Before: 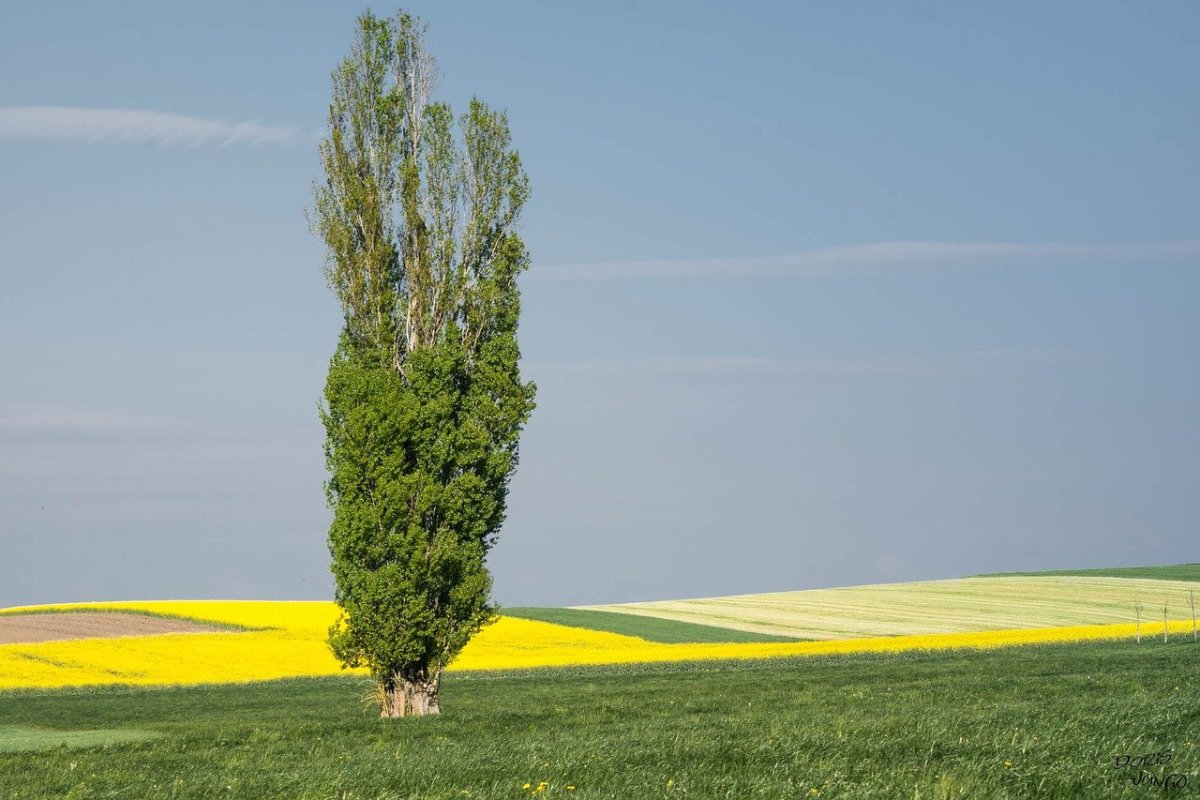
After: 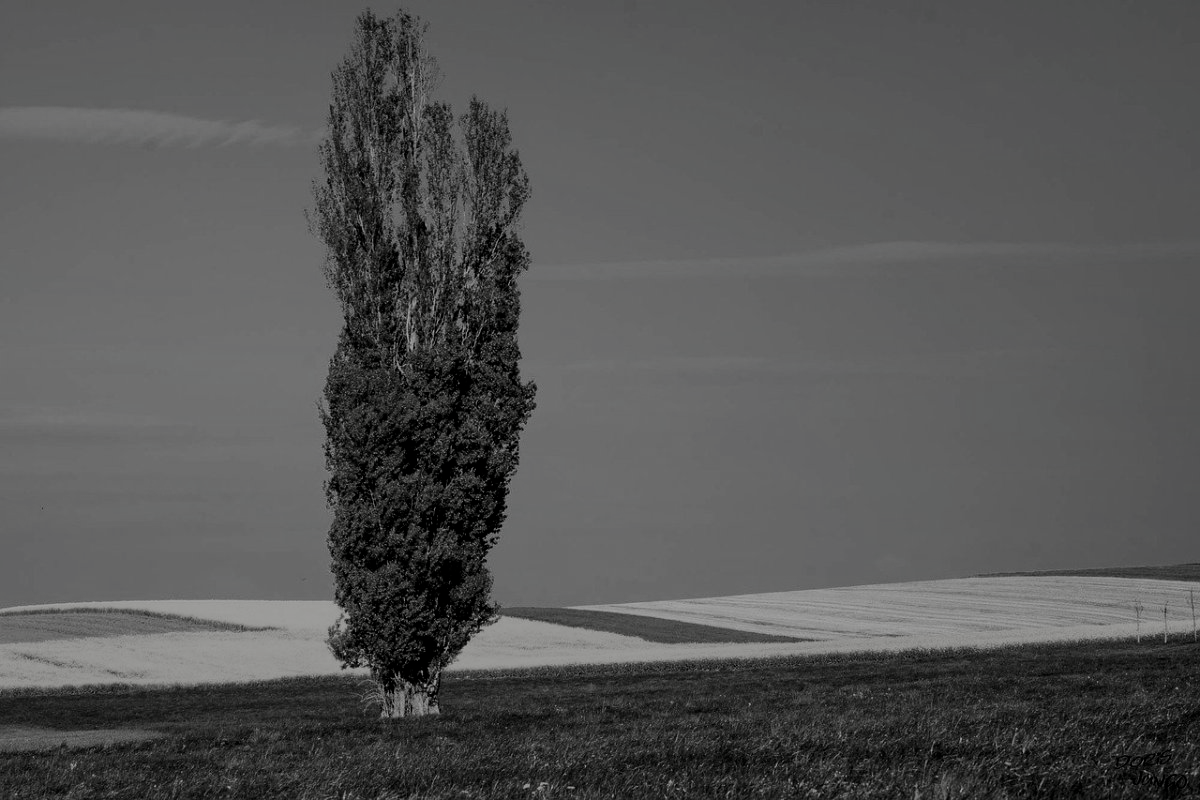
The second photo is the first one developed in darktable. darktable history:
contrast brightness saturation: contrast -0.026, brightness -0.606, saturation -0.989
filmic rgb: black relative exposure -4.41 EV, white relative exposure 5.02 EV, hardness 2.19, latitude 39.32%, contrast 1.149, highlights saturation mix 10.16%, shadows ↔ highlights balance 1.05%, preserve chrominance no, color science v5 (2021), contrast in shadows safe, contrast in highlights safe
